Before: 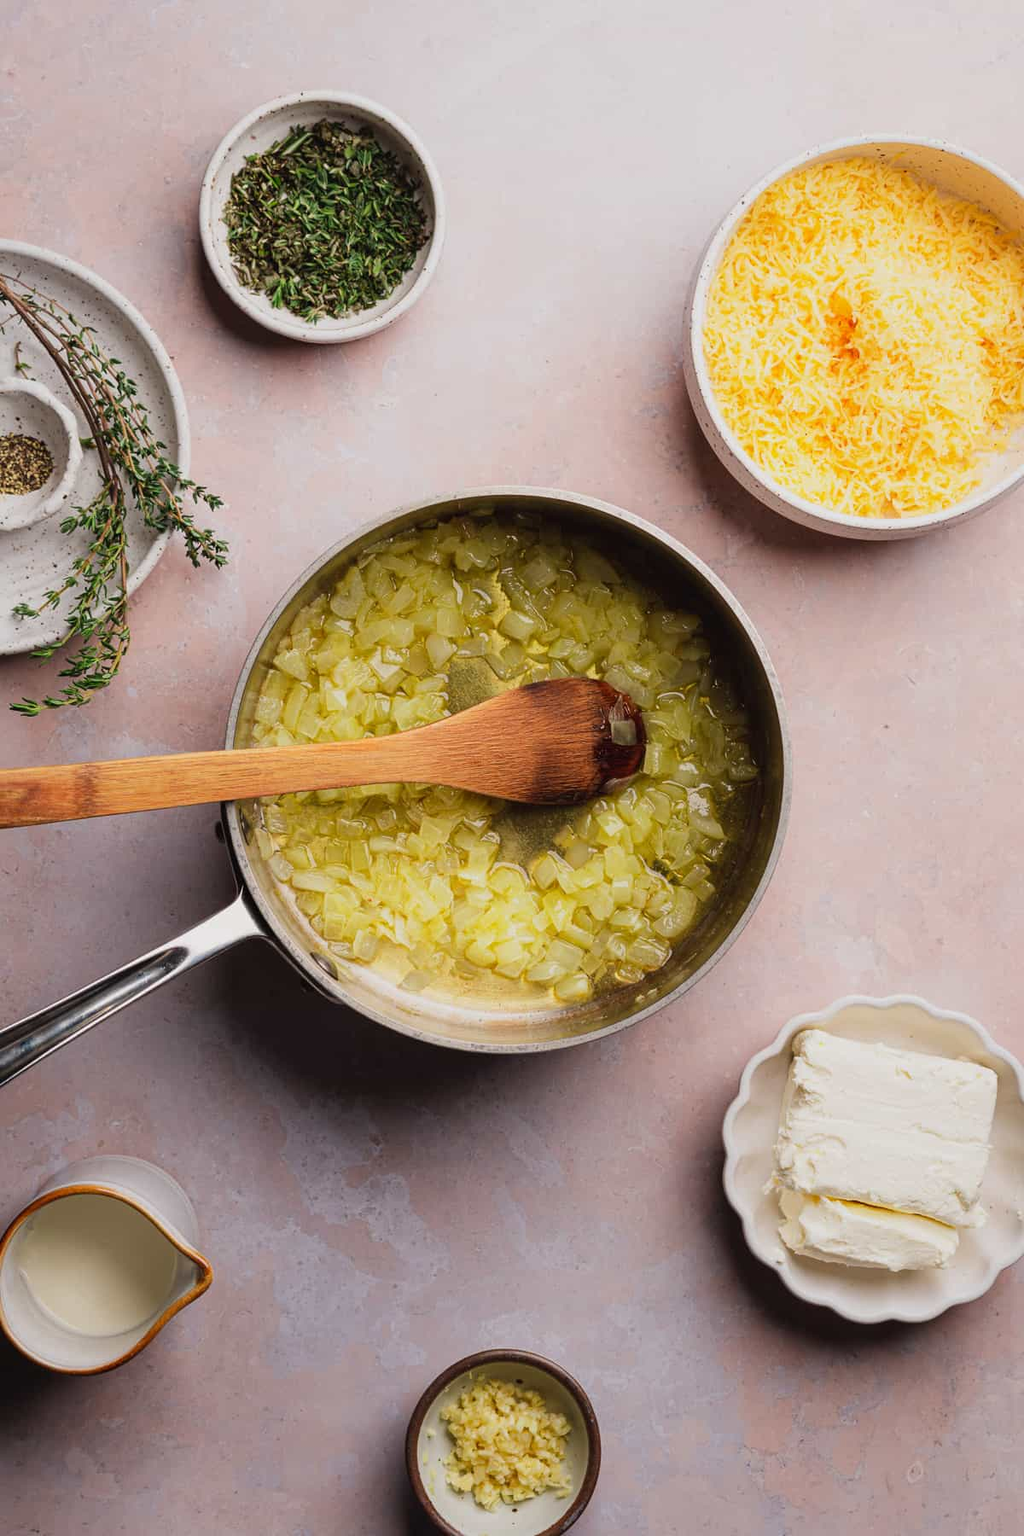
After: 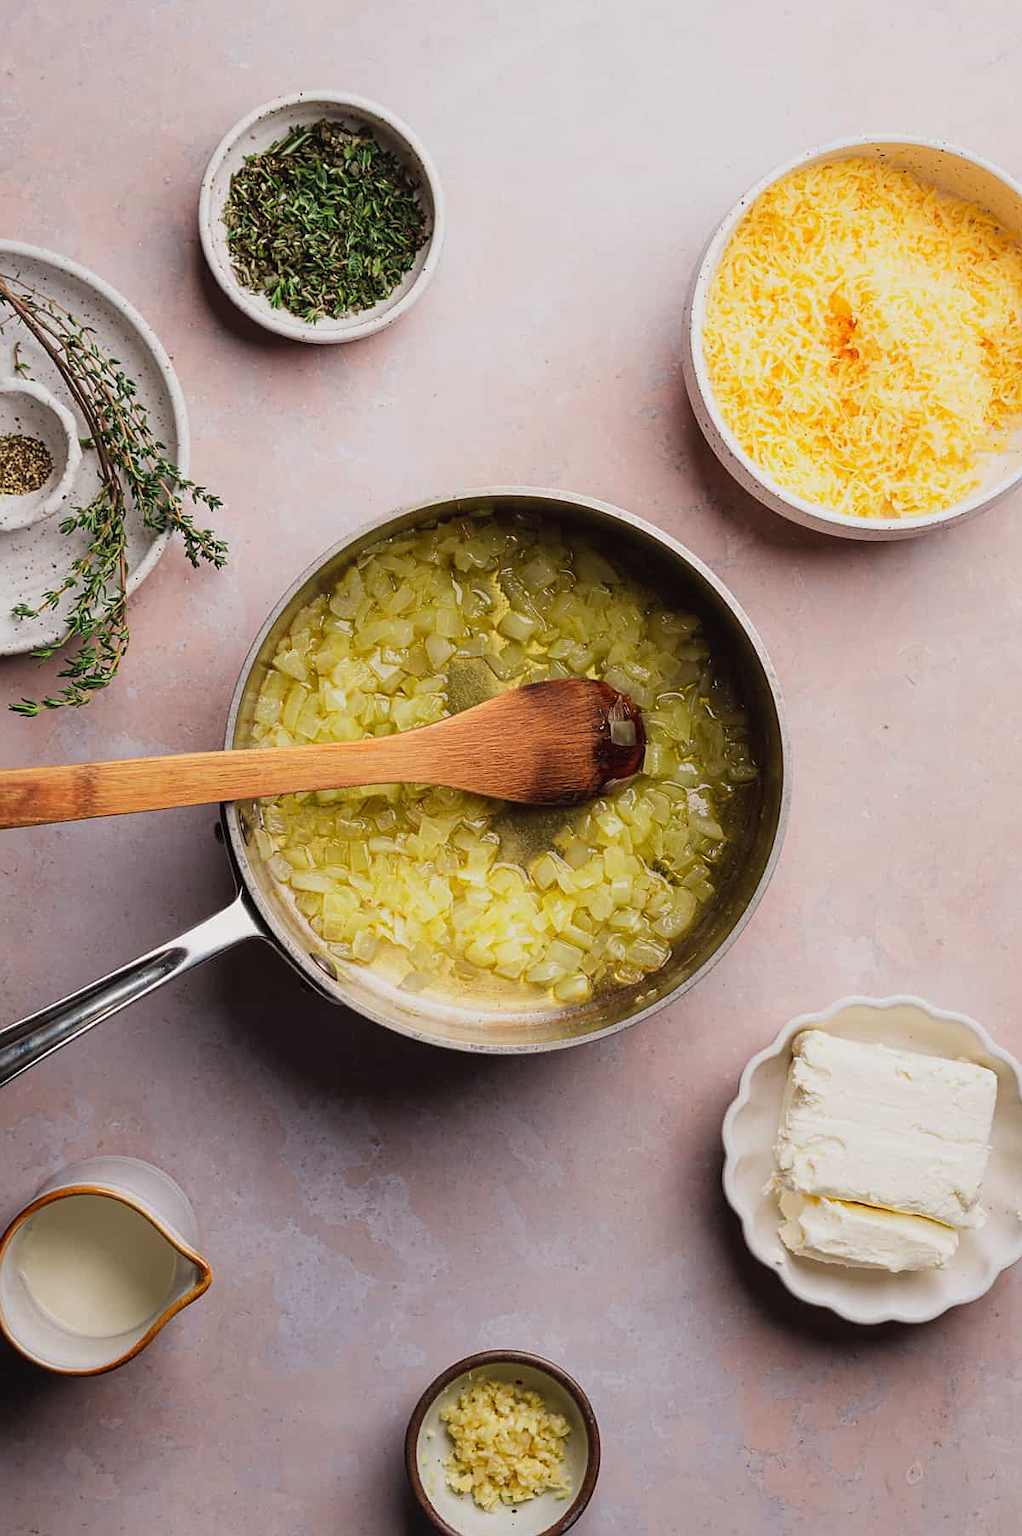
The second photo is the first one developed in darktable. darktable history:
sharpen: radius 1.559, amount 0.373, threshold 1.271
crop and rotate: left 0.126%
